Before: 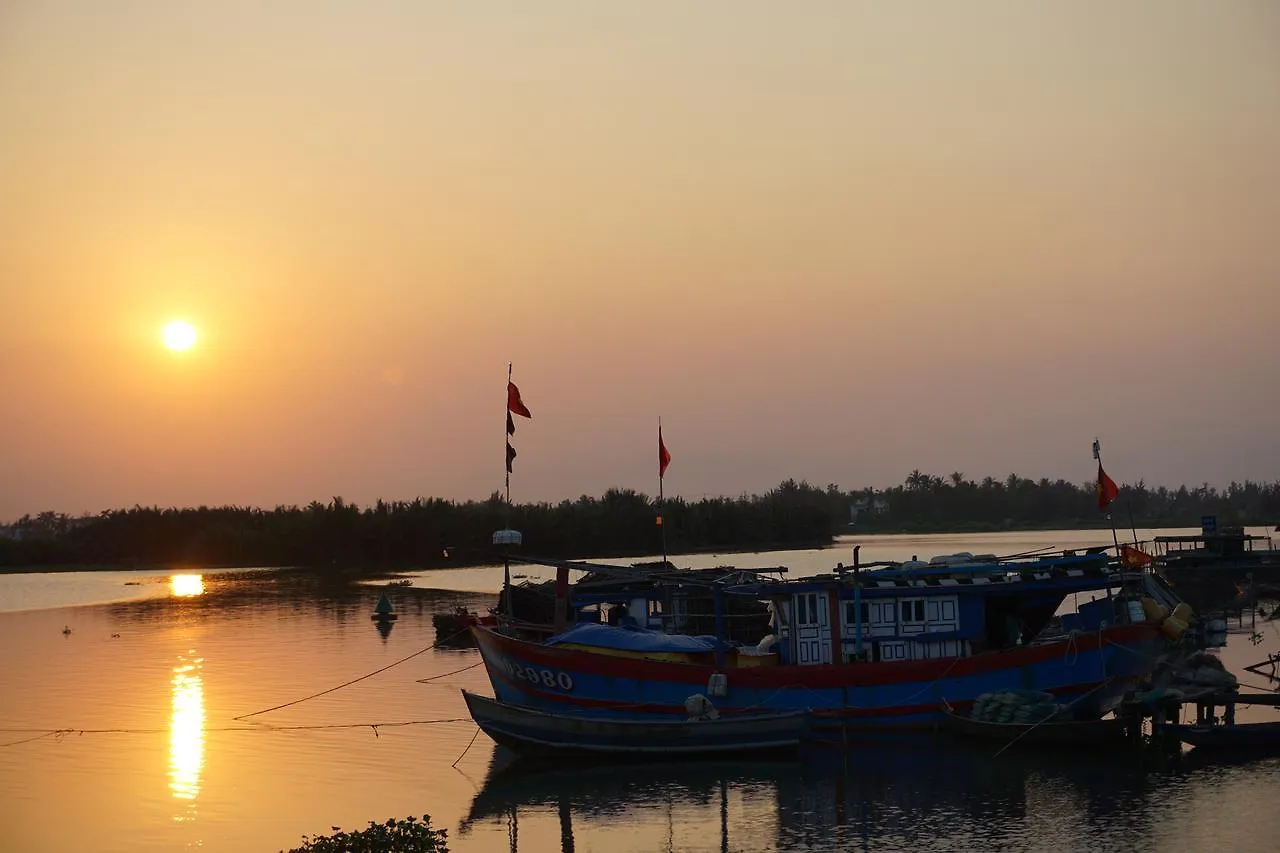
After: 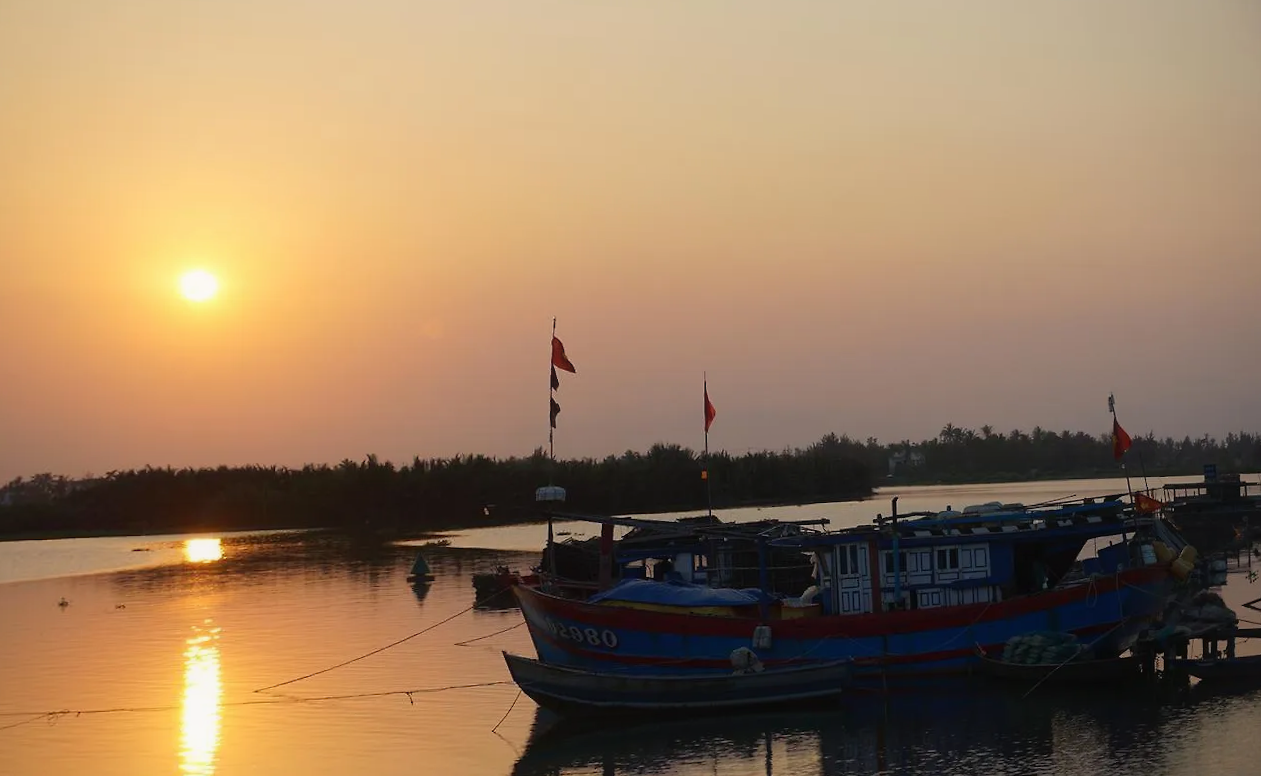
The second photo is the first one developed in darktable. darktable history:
rotate and perspective: rotation -0.013°, lens shift (vertical) -0.027, lens shift (horizontal) 0.178, crop left 0.016, crop right 0.989, crop top 0.082, crop bottom 0.918
contrast equalizer: octaves 7, y [[0.6 ×6], [0.55 ×6], [0 ×6], [0 ×6], [0 ×6]], mix -0.3
